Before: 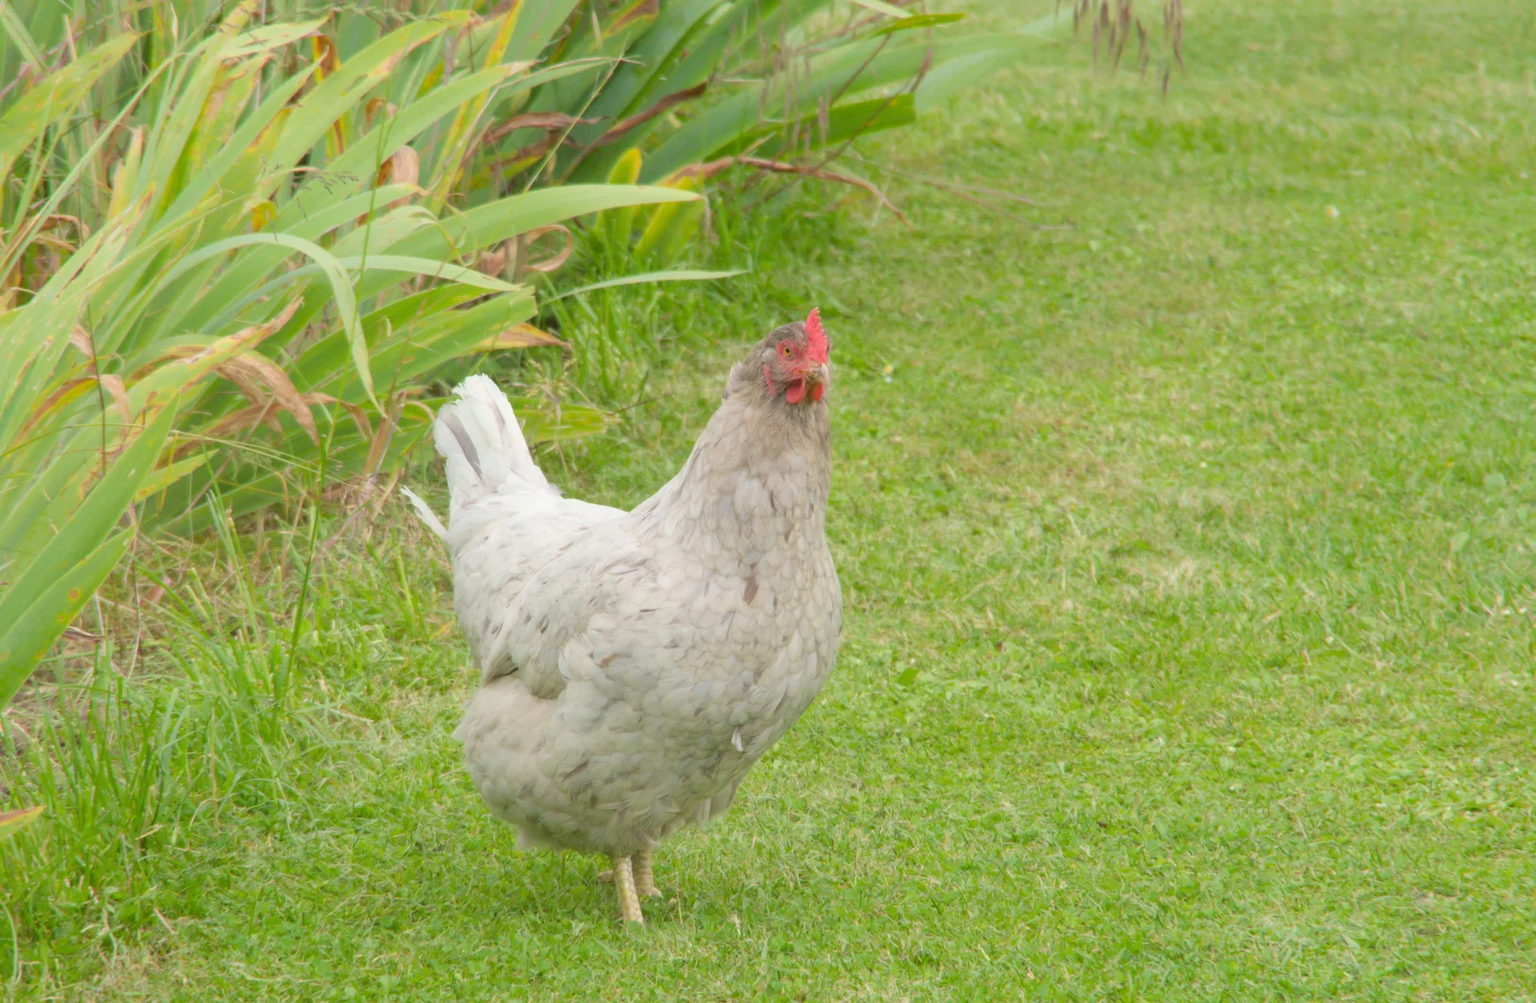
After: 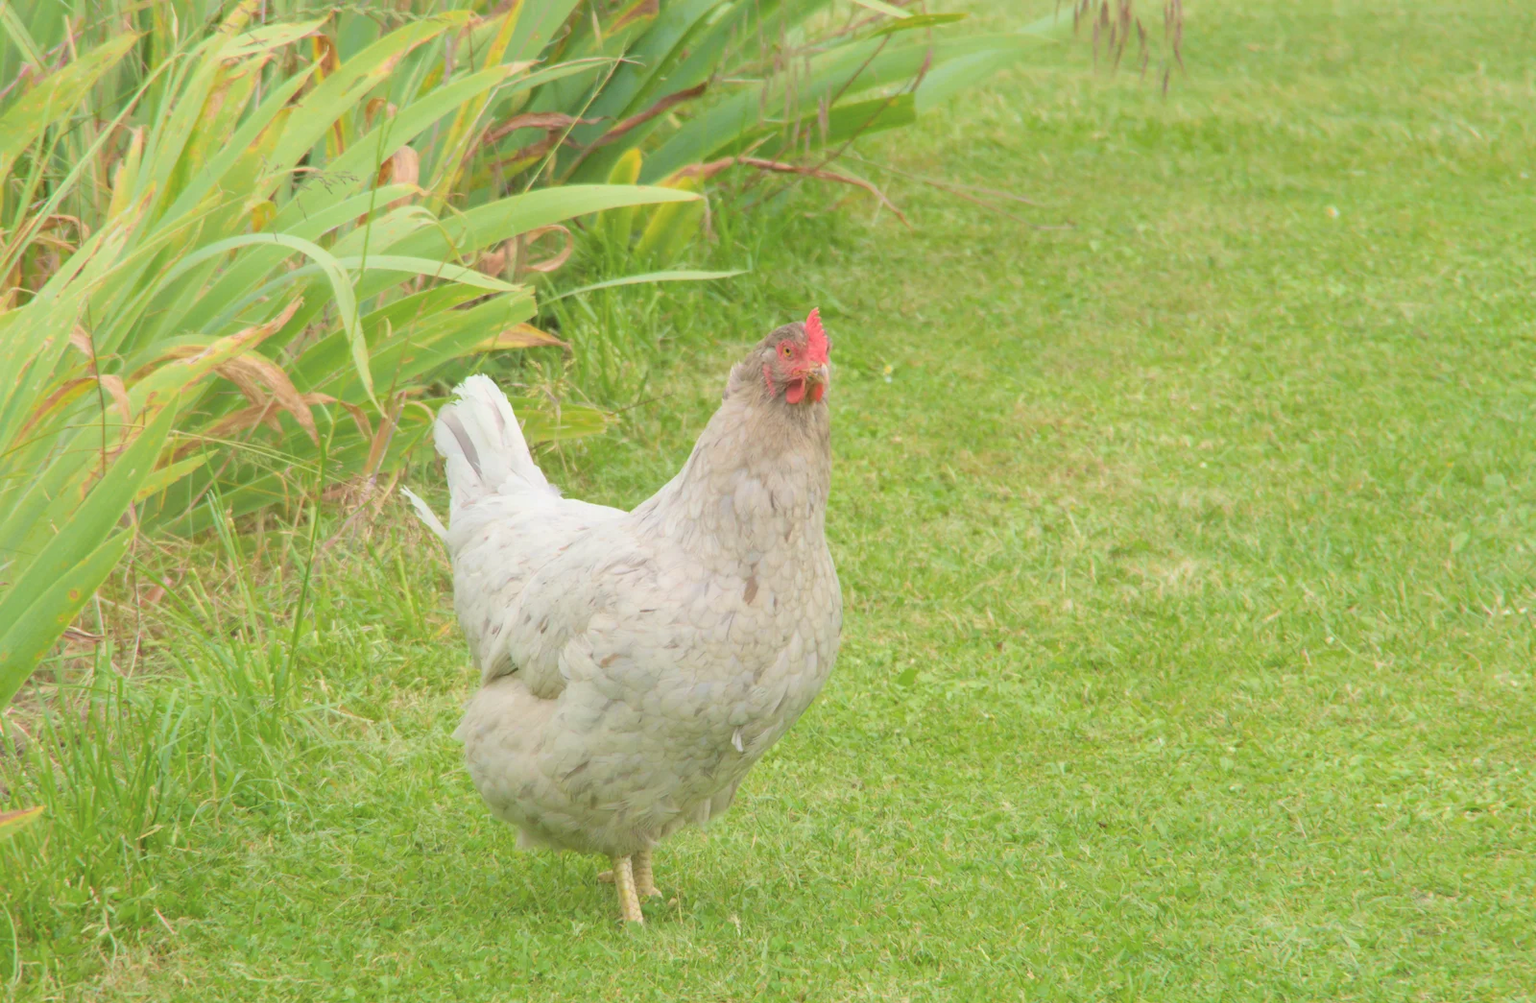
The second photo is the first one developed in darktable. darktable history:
velvia: on, module defaults
exposure: exposure 0.203 EV, compensate highlight preservation false
contrast brightness saturation: contrast -0.132, brightness 0.046, saturation -0.119
